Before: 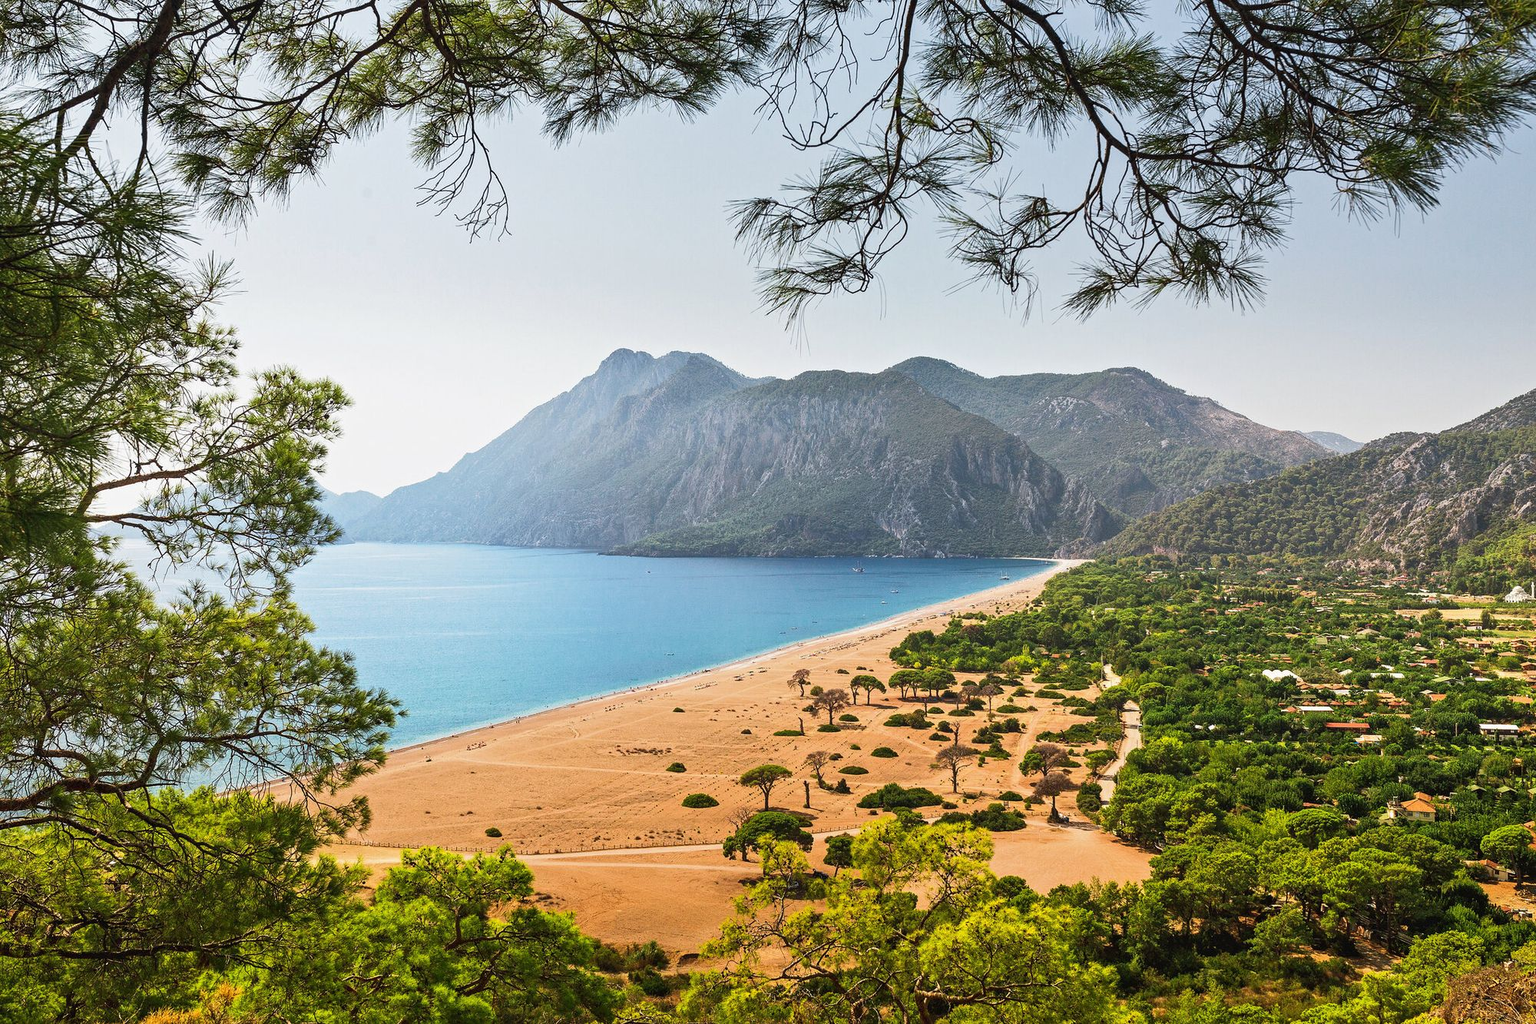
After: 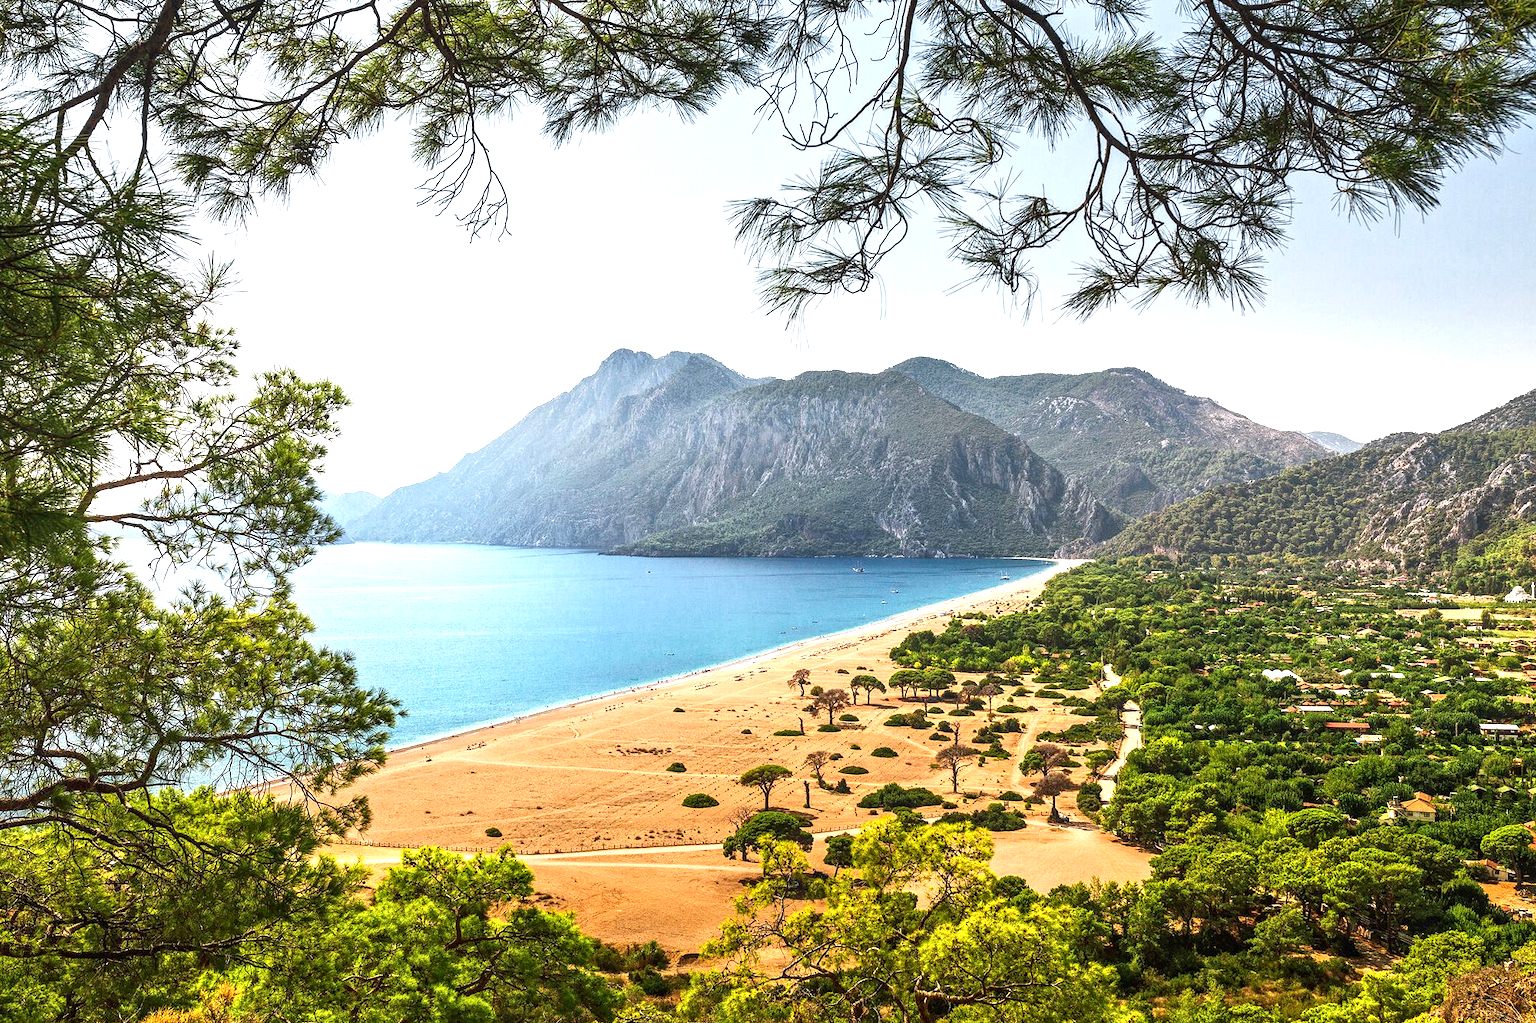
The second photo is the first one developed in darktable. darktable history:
exposure: black level correction 0, exposure 0.7 EV, compensate exposure bias true, compensate highlight preservation false
local contrast: on, module defaults
contrast brightness saturation: brightness -0.09
